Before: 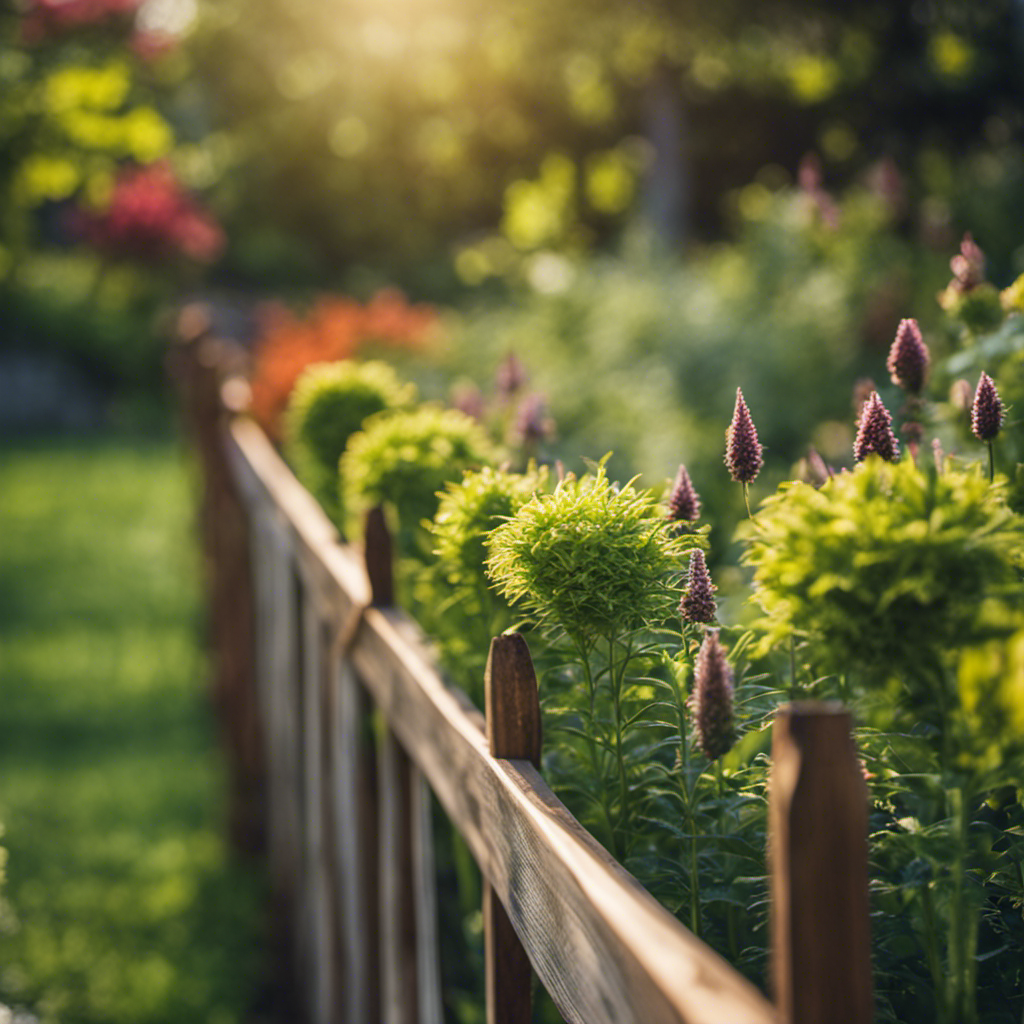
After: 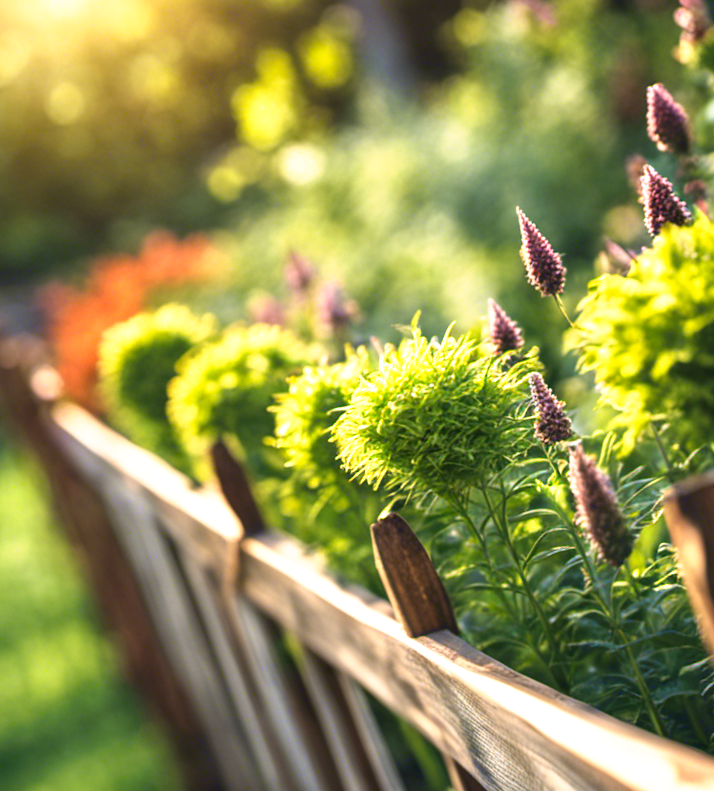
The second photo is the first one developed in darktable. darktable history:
tone curve: curves: ch0 [(0, 0) (0.003, 0.028) (0.011, 0.028) (0.025, 0.026) (0.044, 0.036) (0.069, 0.06) (0.1, 0.101) (0.136, 0.15) (0.177, 0.203) (0.224, 0.271) (0.277, 0.345) (0.335, 0.422) (0.399, 0.515) (0.468, 0.611) (0.543, 0.716) (0.623, 0.826) (0.709, 0.942) (0.801, 0.992) (0.898, 1) (1, 1)], preserve colors none
crop and rotate: angle 19.79°, left 6.865%, right 3.914%, bottom 1.092%
